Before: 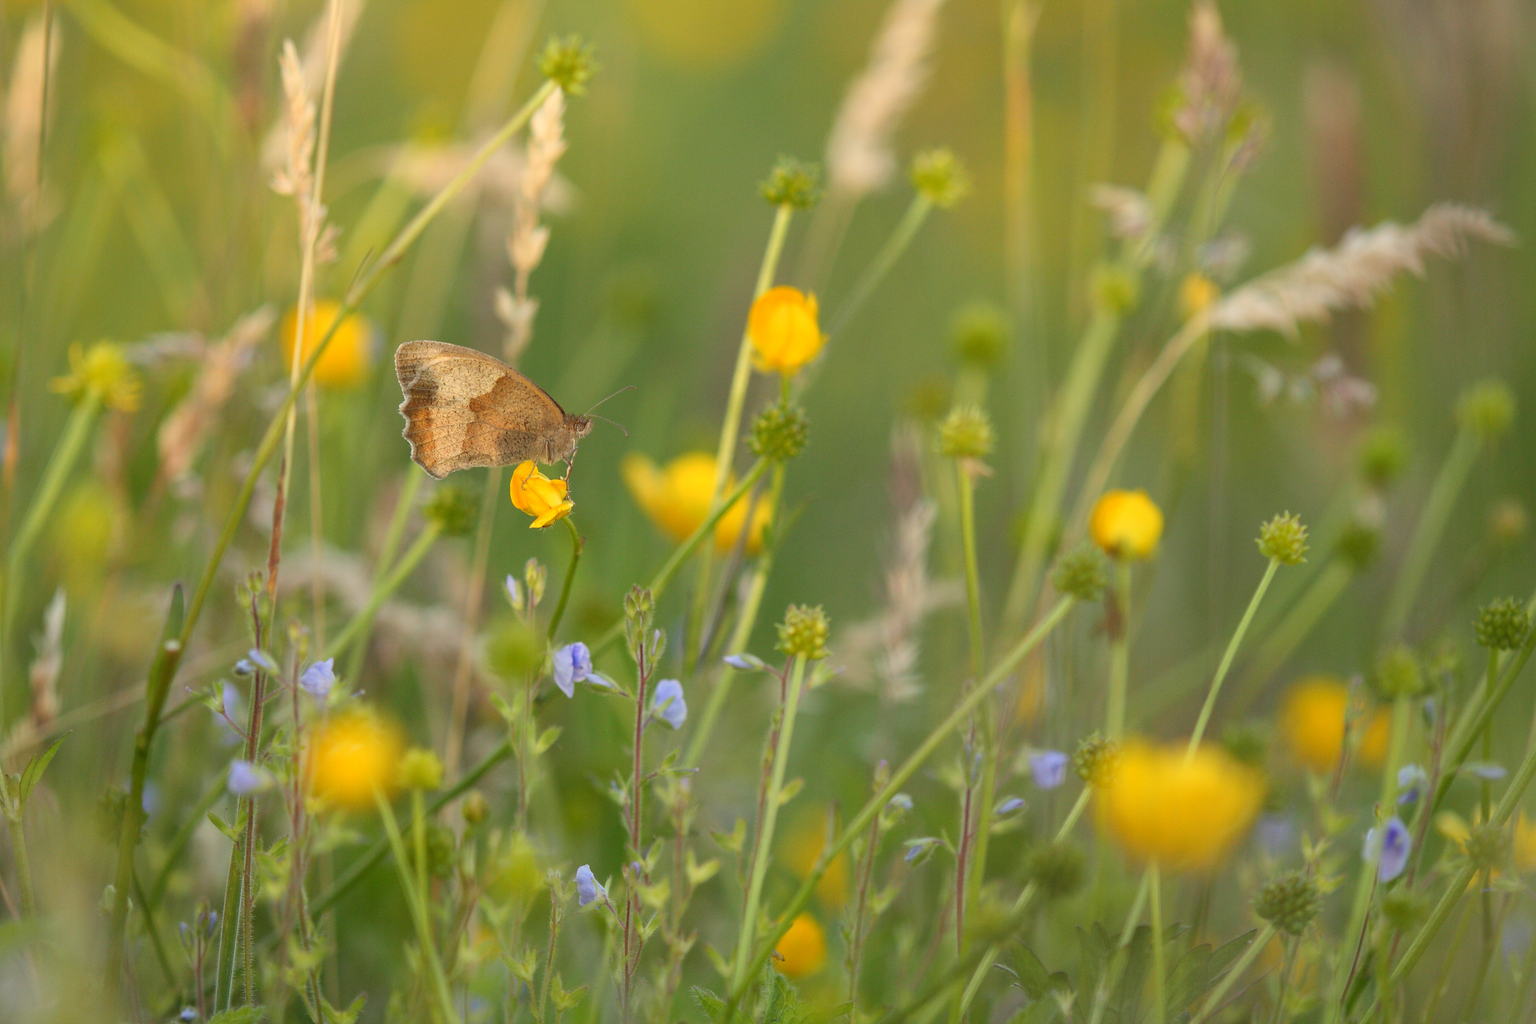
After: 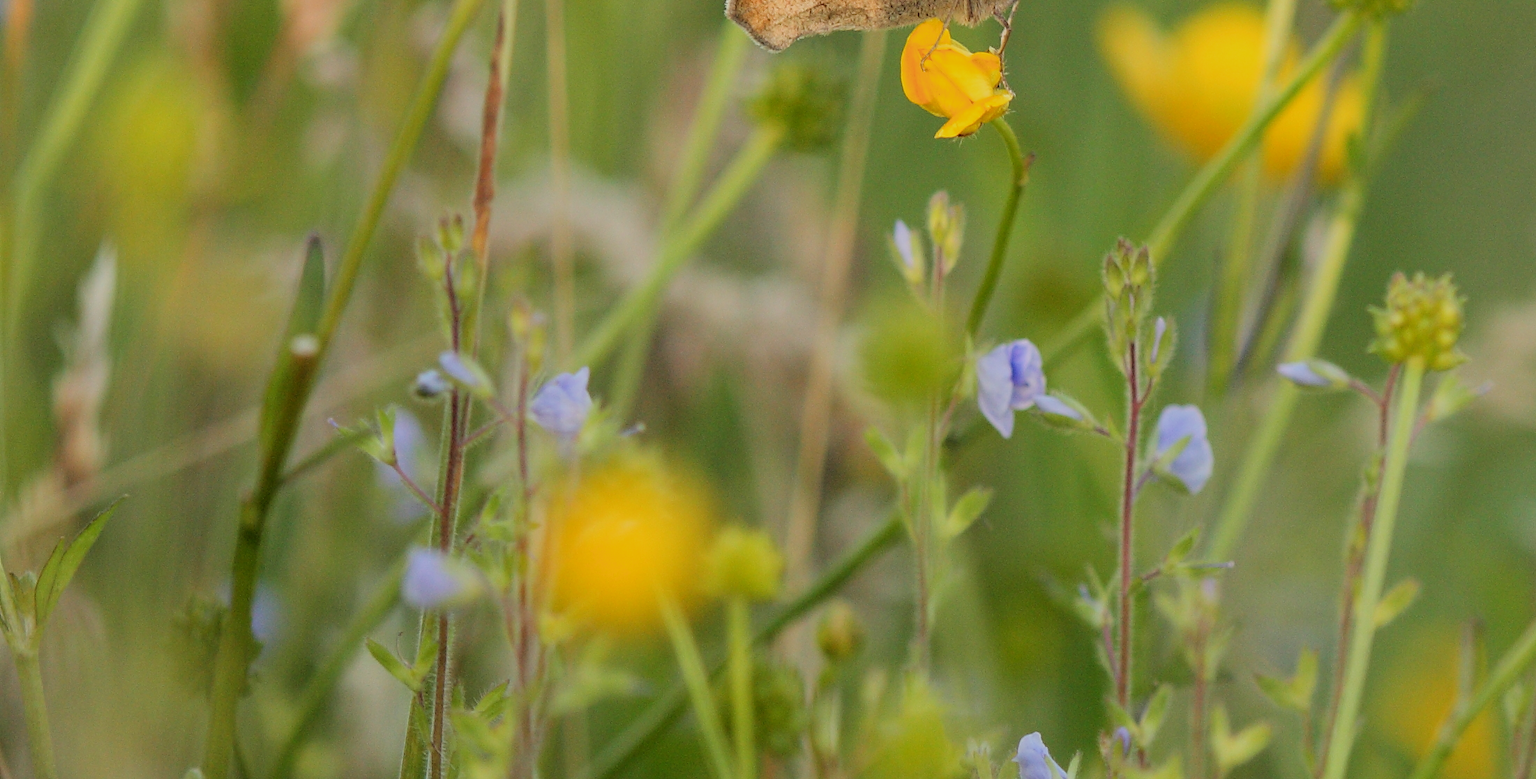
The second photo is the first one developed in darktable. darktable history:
crop: top 43.979%, right 43.357%, bottom 12.874%
filmic rgb: black relative exposure -5 EV, white relative exposure 3.98 EV, hardness 2.89, contrast 1.094, iterations of high-quality reconstruction 0
